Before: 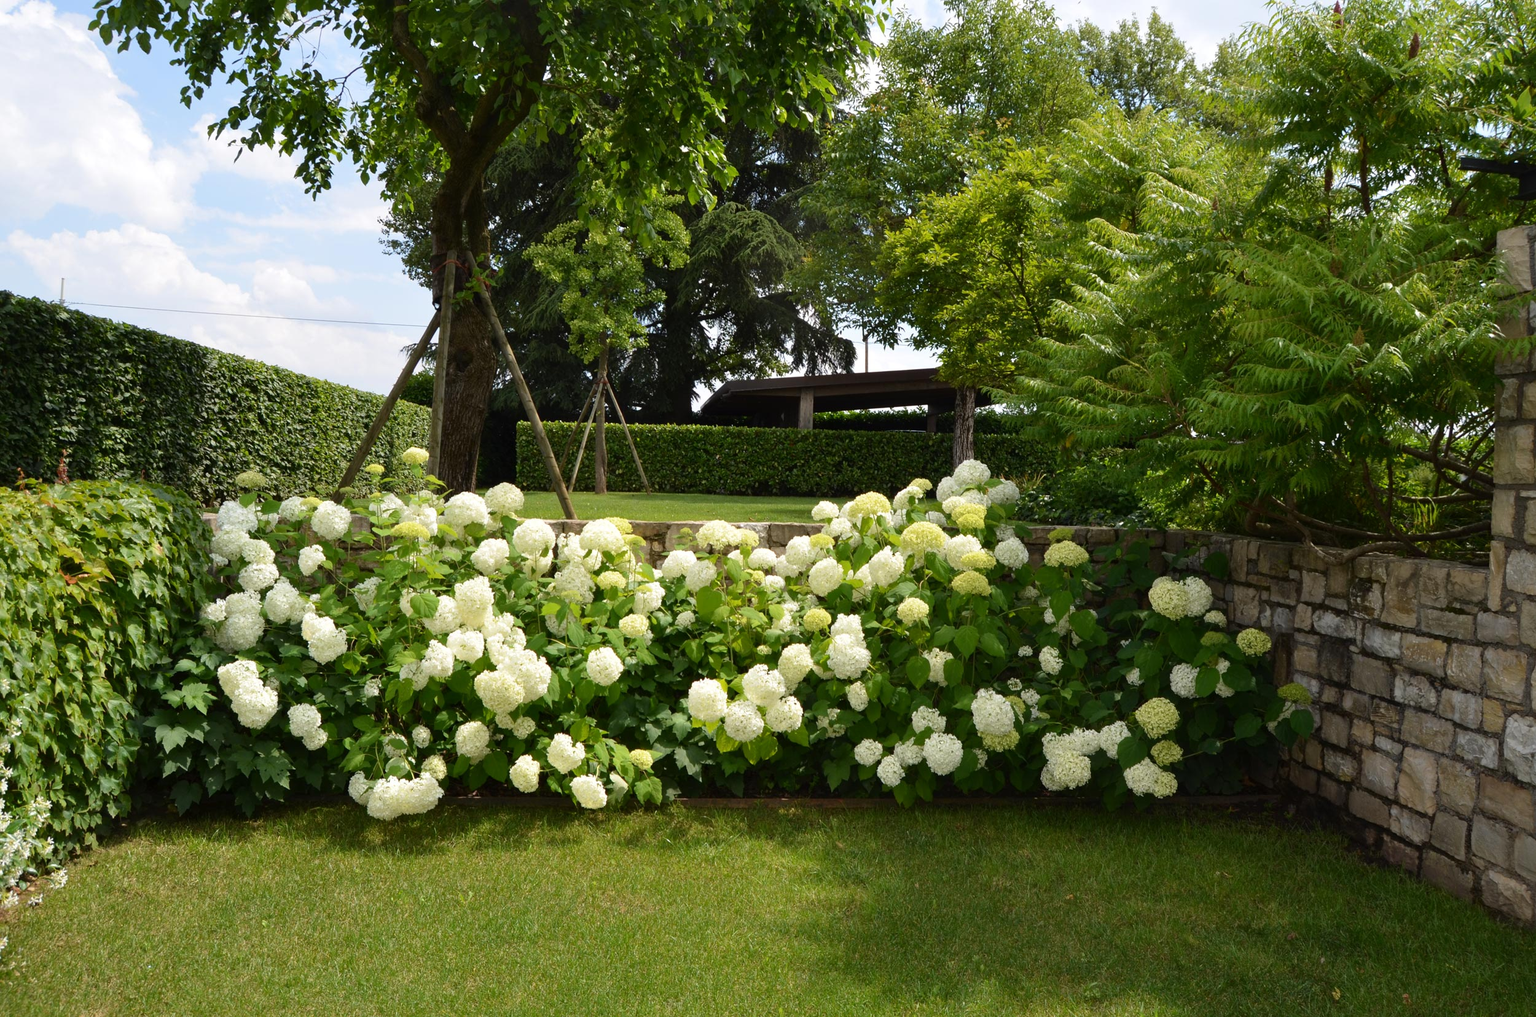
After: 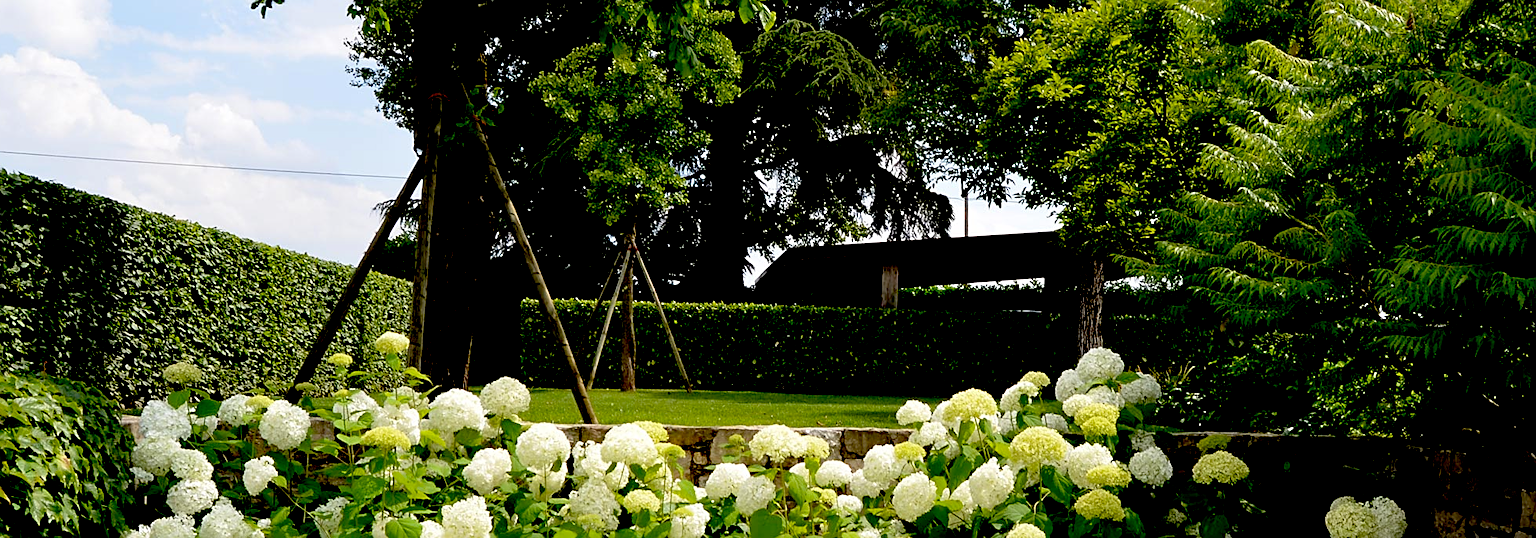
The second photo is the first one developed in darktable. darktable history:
sharpen: on, module defaults
crop: left 7.036%, top 18.398%, right 14.379%, bottom 40.043%
exposure: black level correction 0.056, compensate highlight preservation false
